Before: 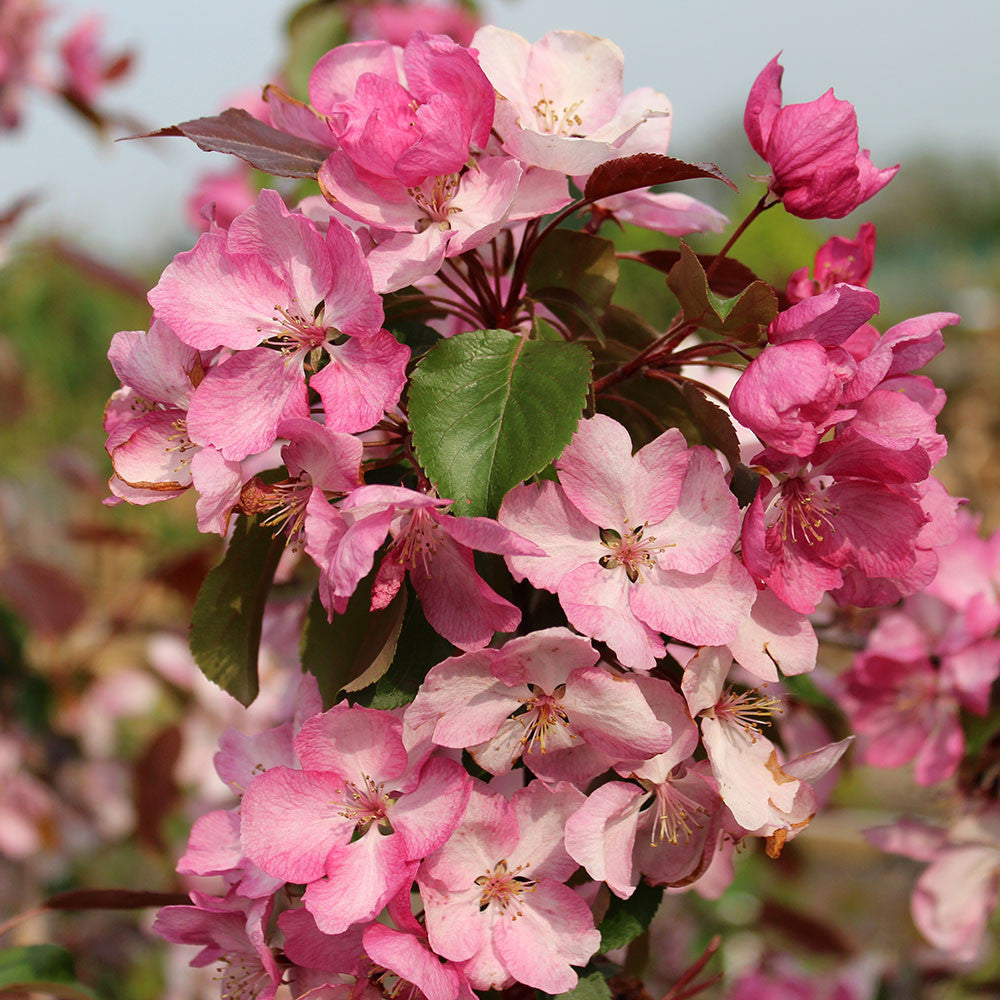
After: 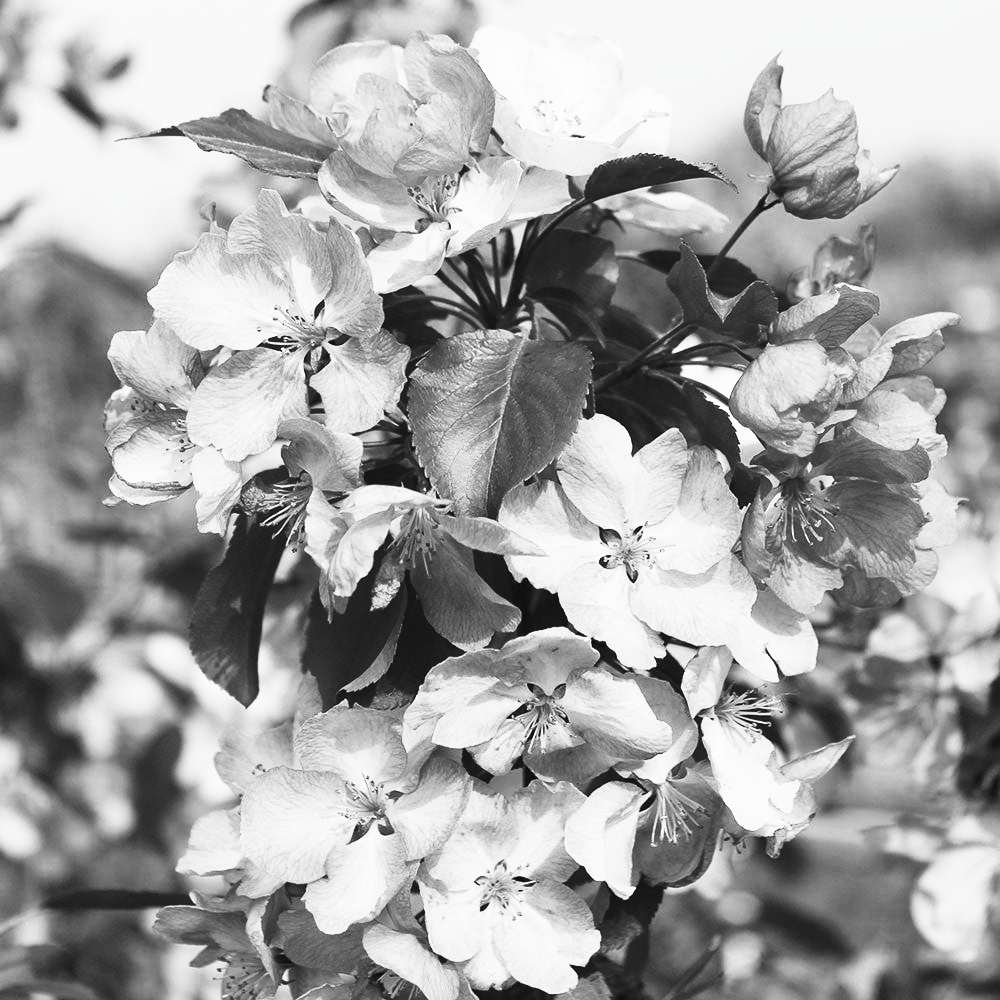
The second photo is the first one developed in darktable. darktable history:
contrast brightness saturation: contrast 0.533, brightness 0.457, saturation -0.999
